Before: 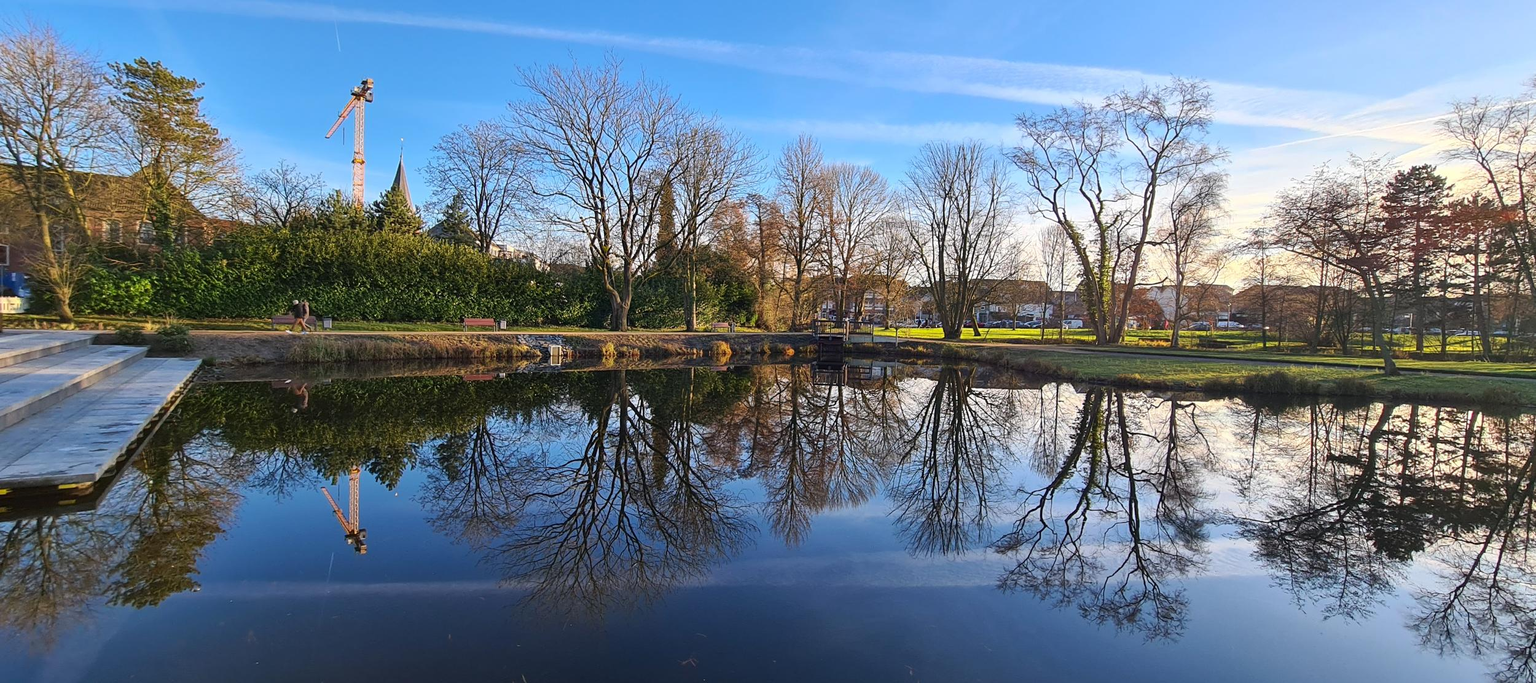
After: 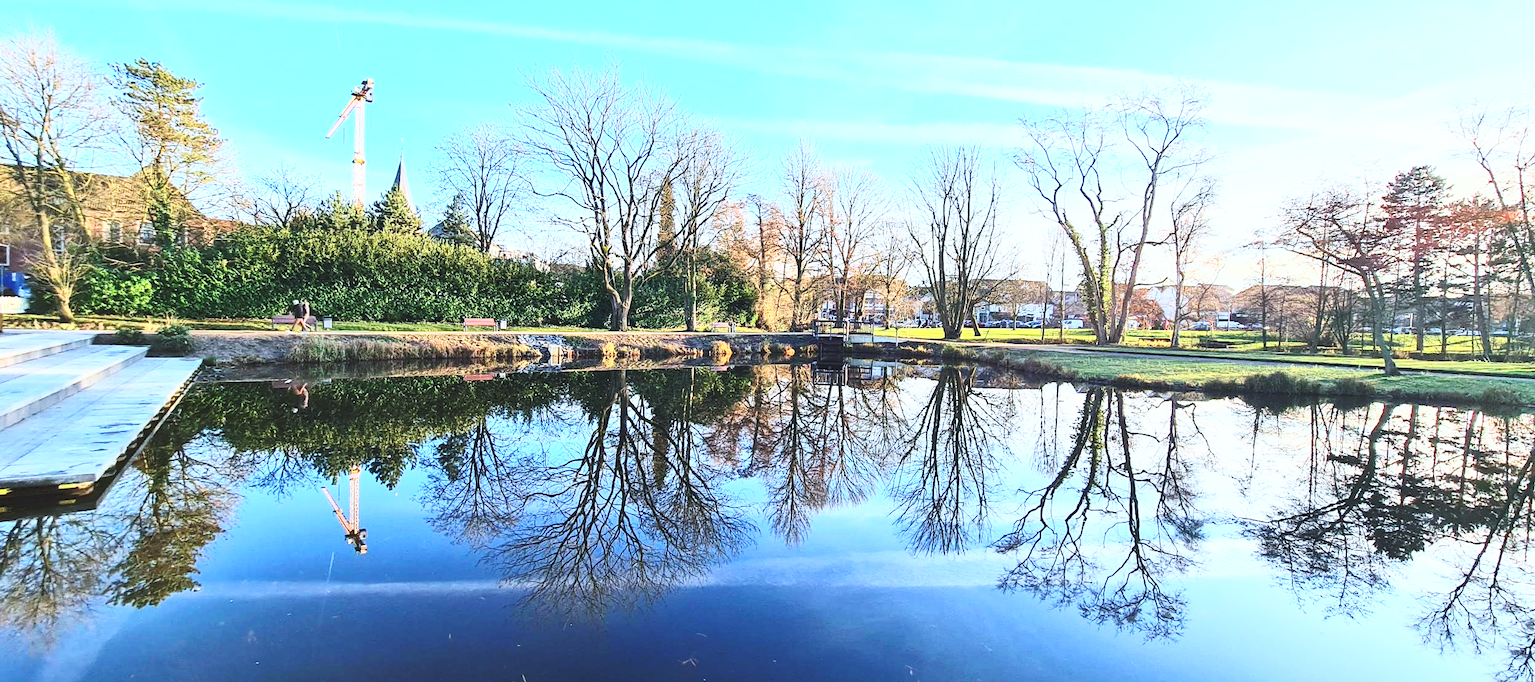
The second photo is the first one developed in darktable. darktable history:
base curve: curves: ch0 [(0, 0) (0.028, 0.03) (0.121, 0.232) (0.46, 0.748) (0.859, 0.968) (1, 1)], preserve colors none
contrast brightness saturation: contrast 0.39, brightness 0.53
color calibration: illuminant Planckian (black body), x 0.378, y 0.375, temperature 4065 K
